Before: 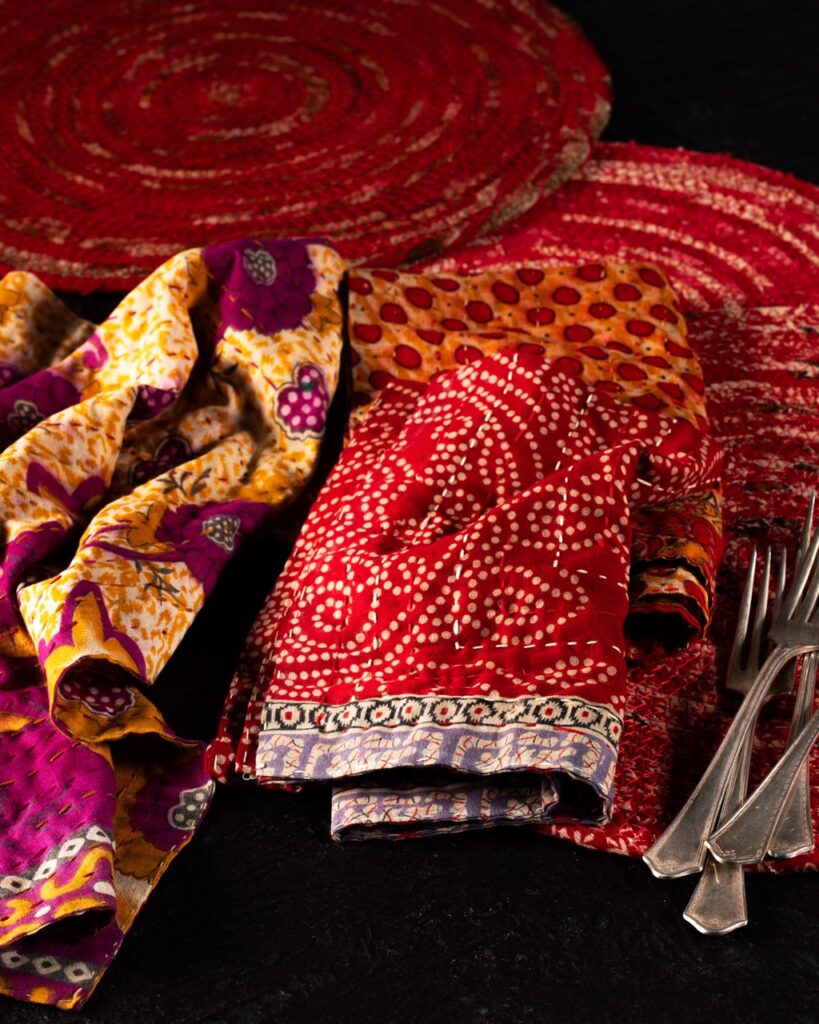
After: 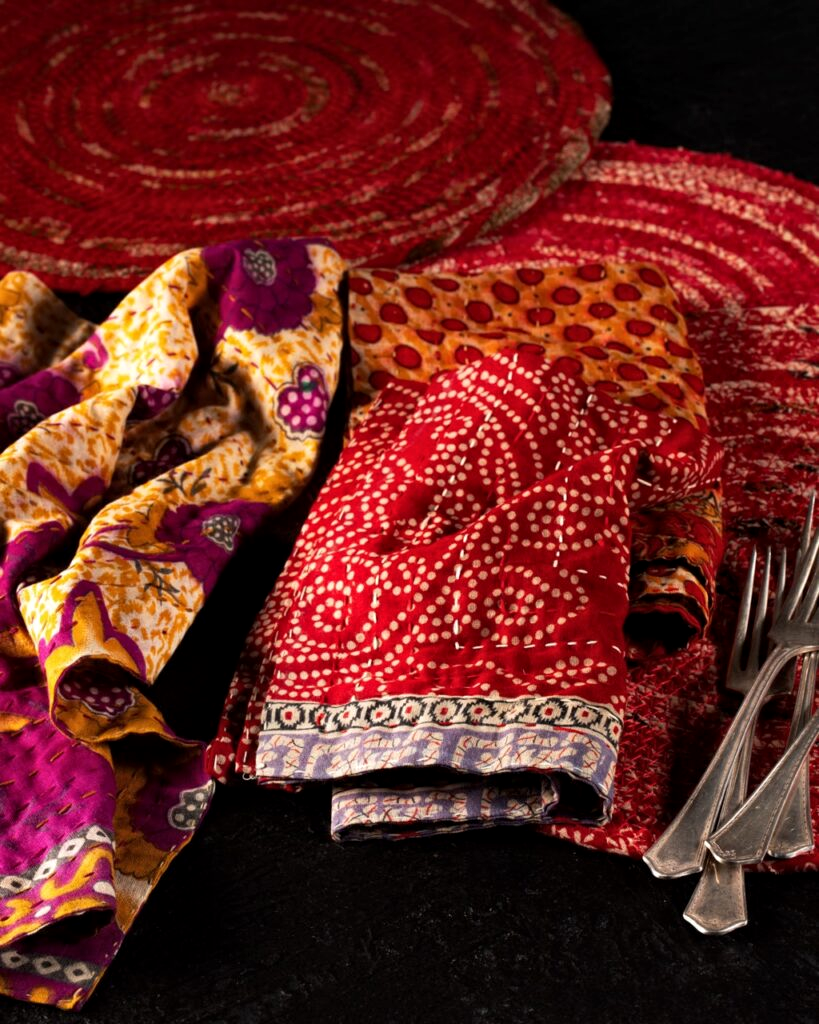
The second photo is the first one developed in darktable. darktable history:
exposure: compensate highlight preservation false
local contrast: highlights 100%, shadows 100%, detail 120%, midtone range 0.2
